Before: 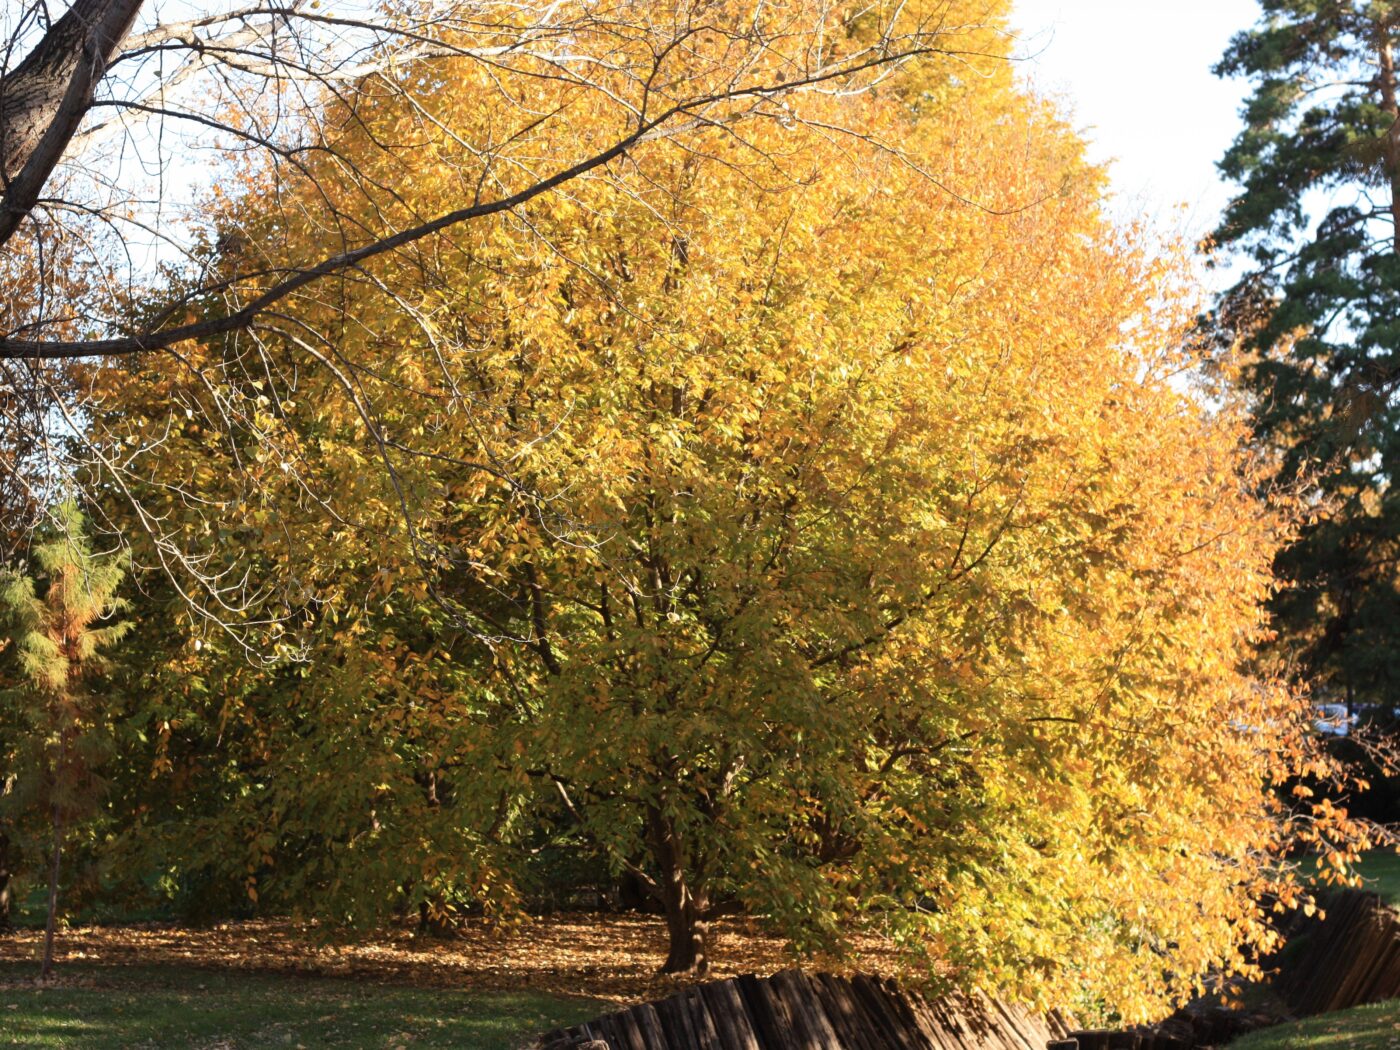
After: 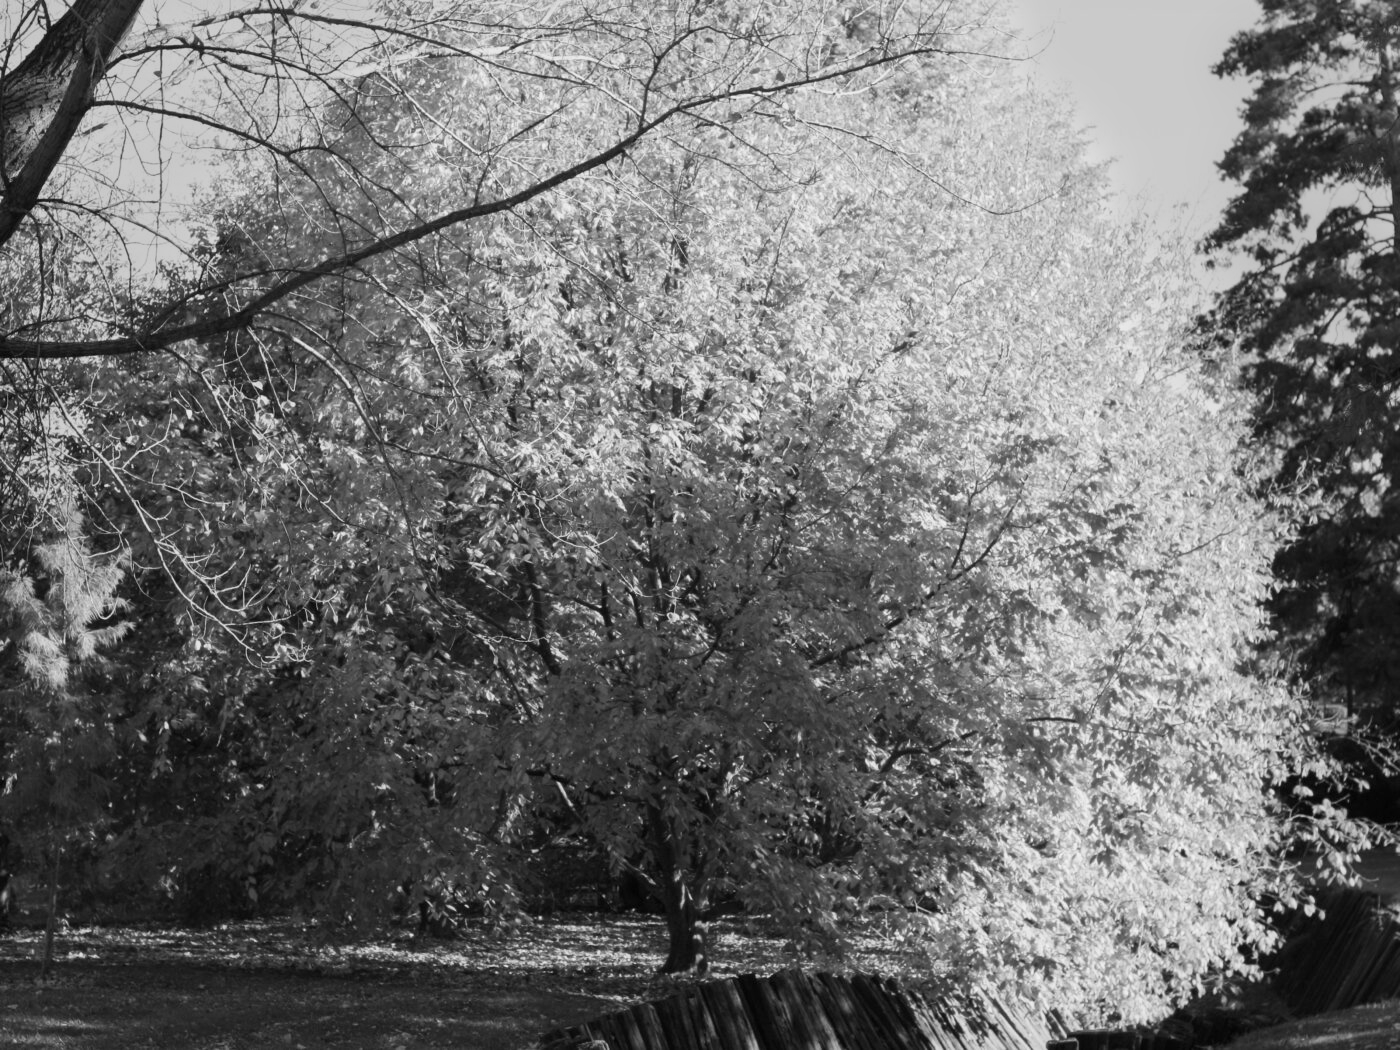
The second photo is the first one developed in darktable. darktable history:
monochrome: a 79.32, b 81.83, size 1.1
color balance rgb: linear chroma grading › shadows 32%, linear chroma grading › global chroma -2%, linear chroma grading › mid-tones 4%, perceptual saturation grading › global saturation -2%, perceptual saturation grading › highlights -8%, perceptual saturation grading › mid-tones 8%, perceptual saturation grading › shadows 4%, perceptual brilliance grading › highlights 8%, perceptual brilliance grading › mid-tones 4%, perceptual brilliance grading › shadows 2%, global vibrance 16%, saturation formula JzAzBz (2021)
